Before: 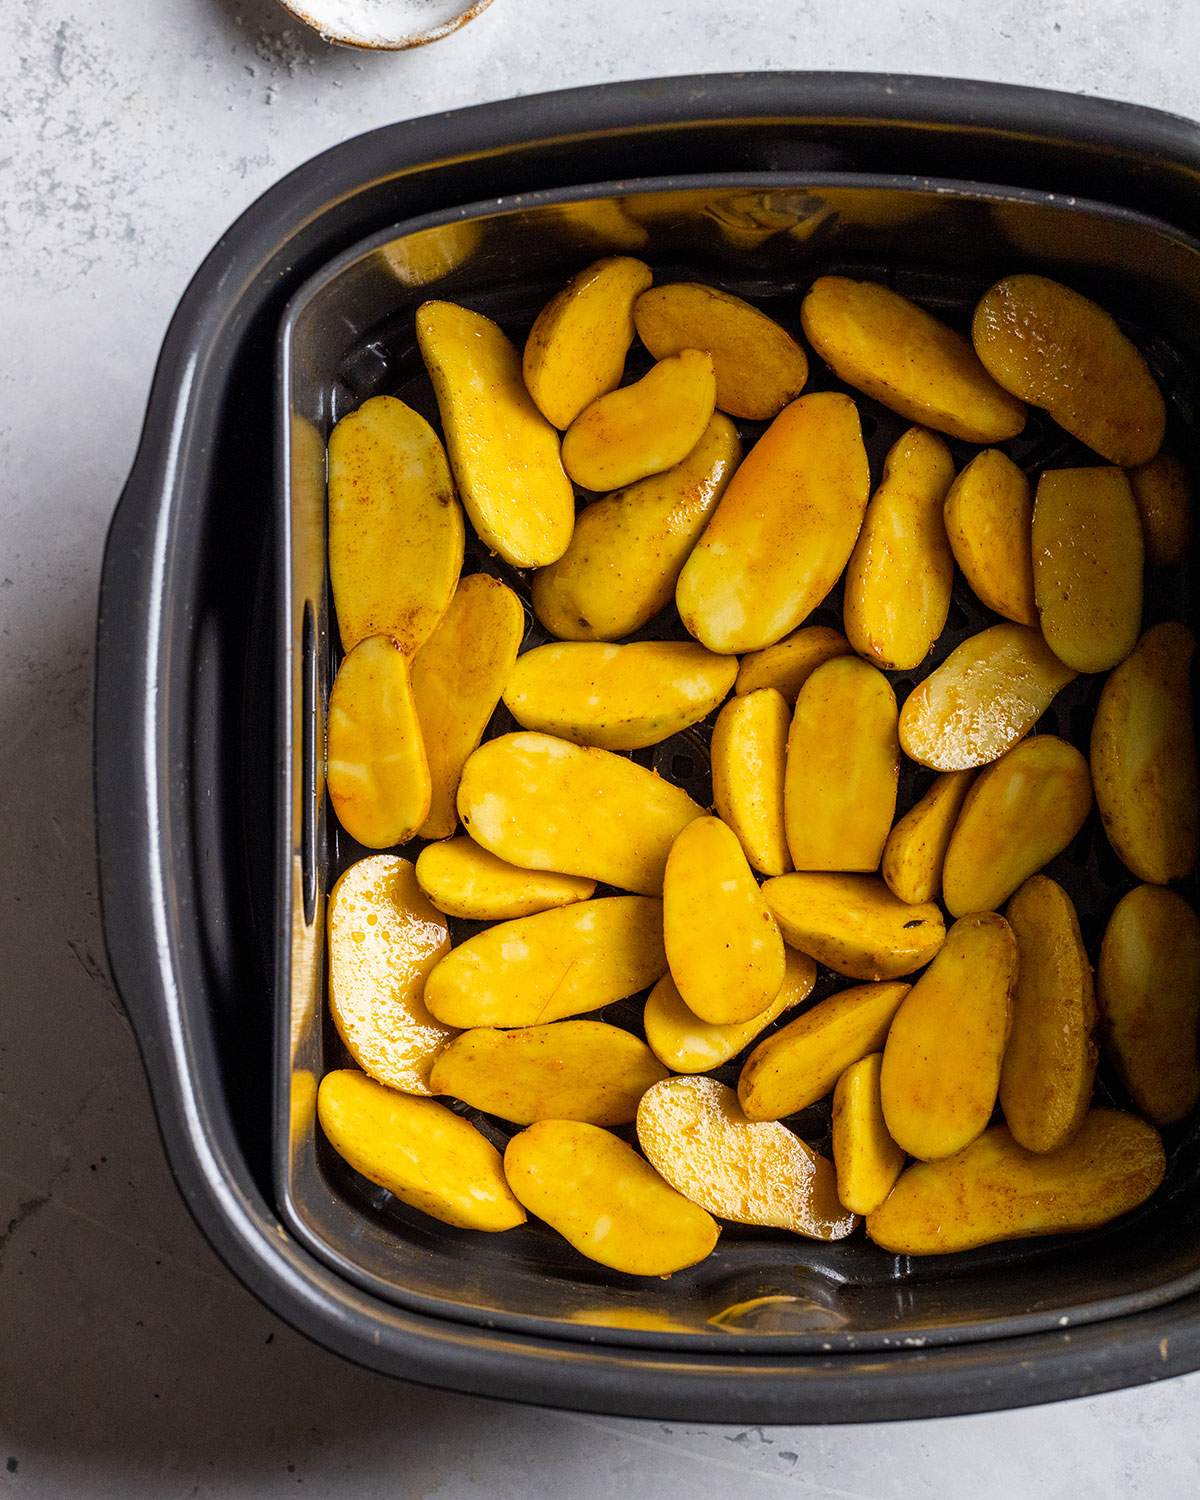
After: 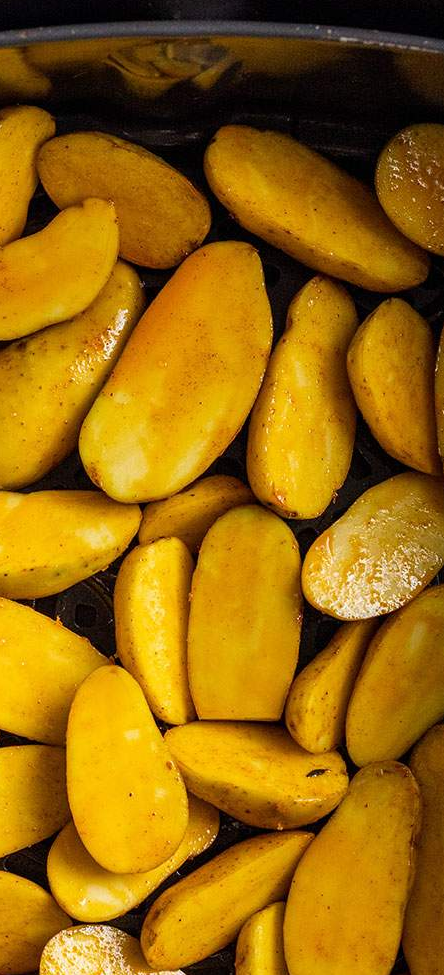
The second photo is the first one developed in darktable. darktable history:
crop and rotate: left 49.812%, top 10.09%, right 13.133%, bottom 24.873%
